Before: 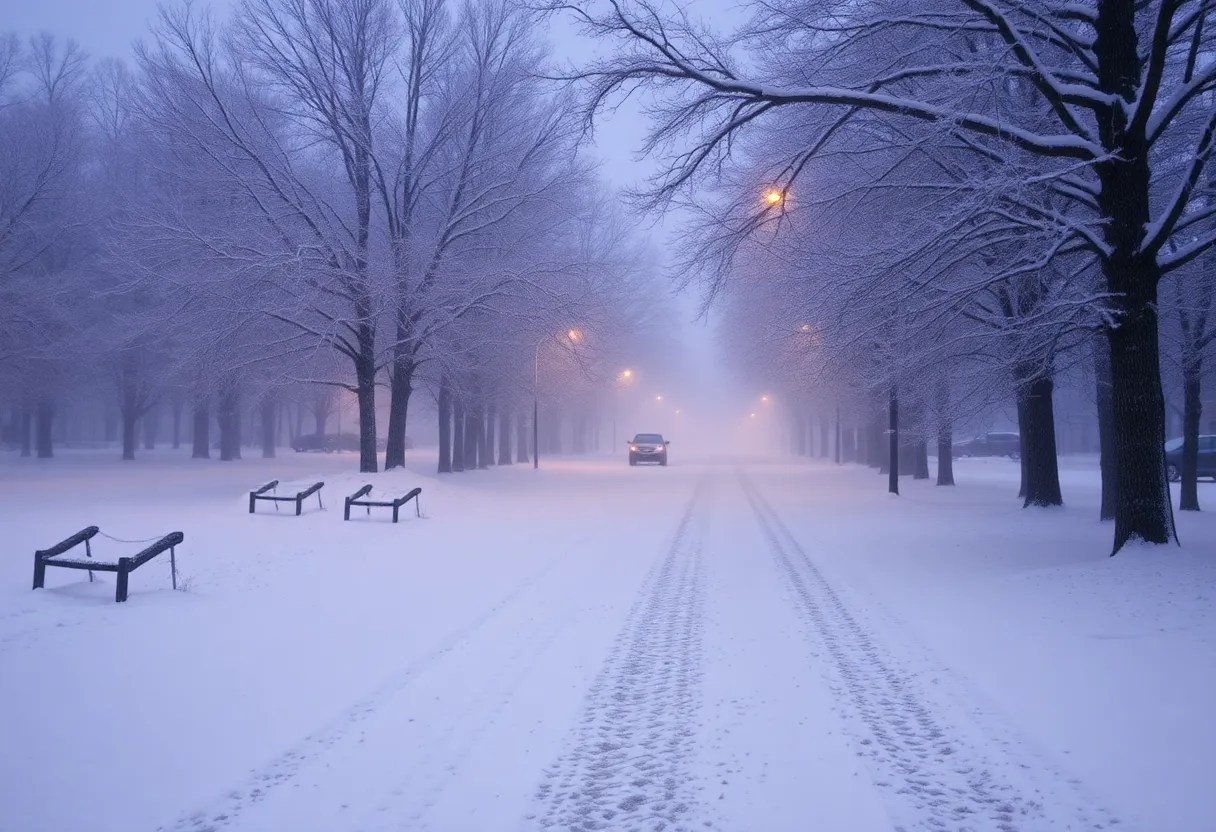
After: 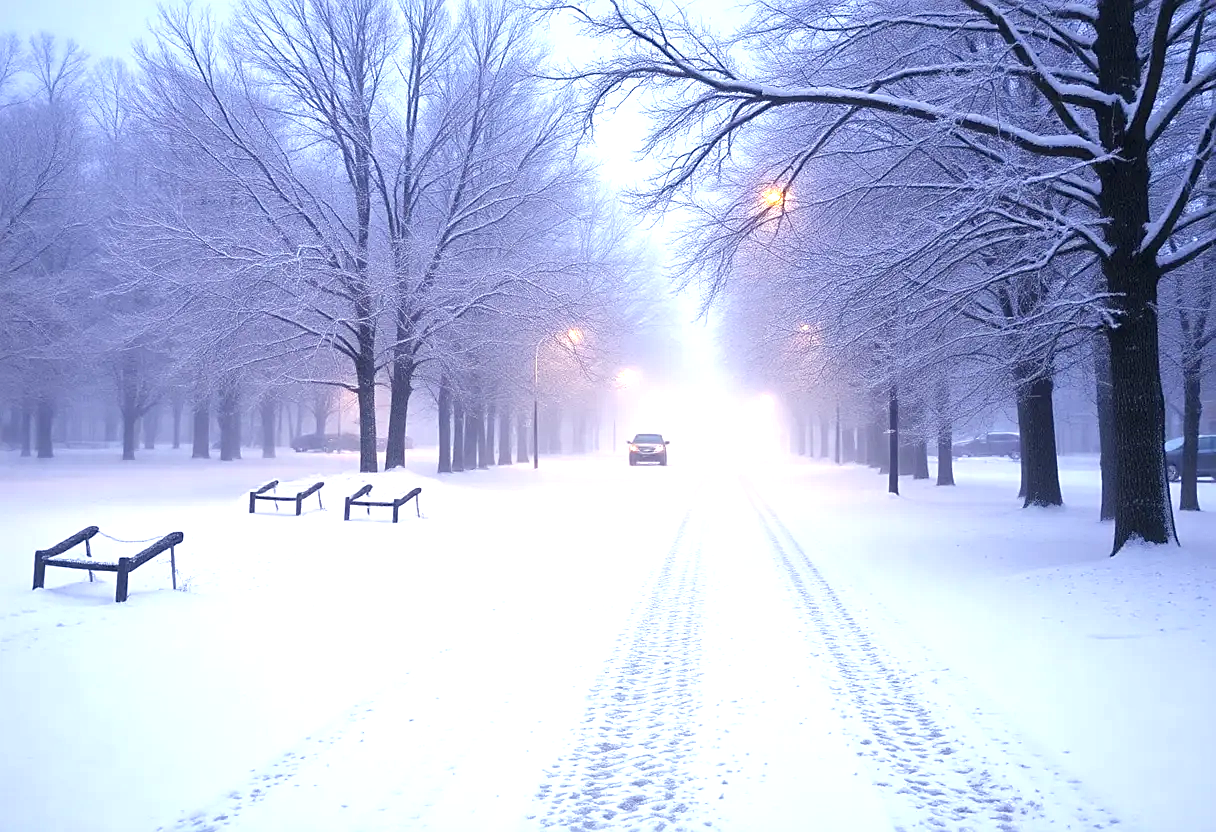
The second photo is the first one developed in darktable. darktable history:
local contrast: mode bilateral grid, contrast 20, coarseness 50, detail 130%, midtone range 0.2
color correction: highlights a* -5.94, highlights b* 11.19
sharpen: on, module defaults
white balance: emerald 1
exposure: black level correction 0, exposure 1.2 EV, compensate highlight preservation false
